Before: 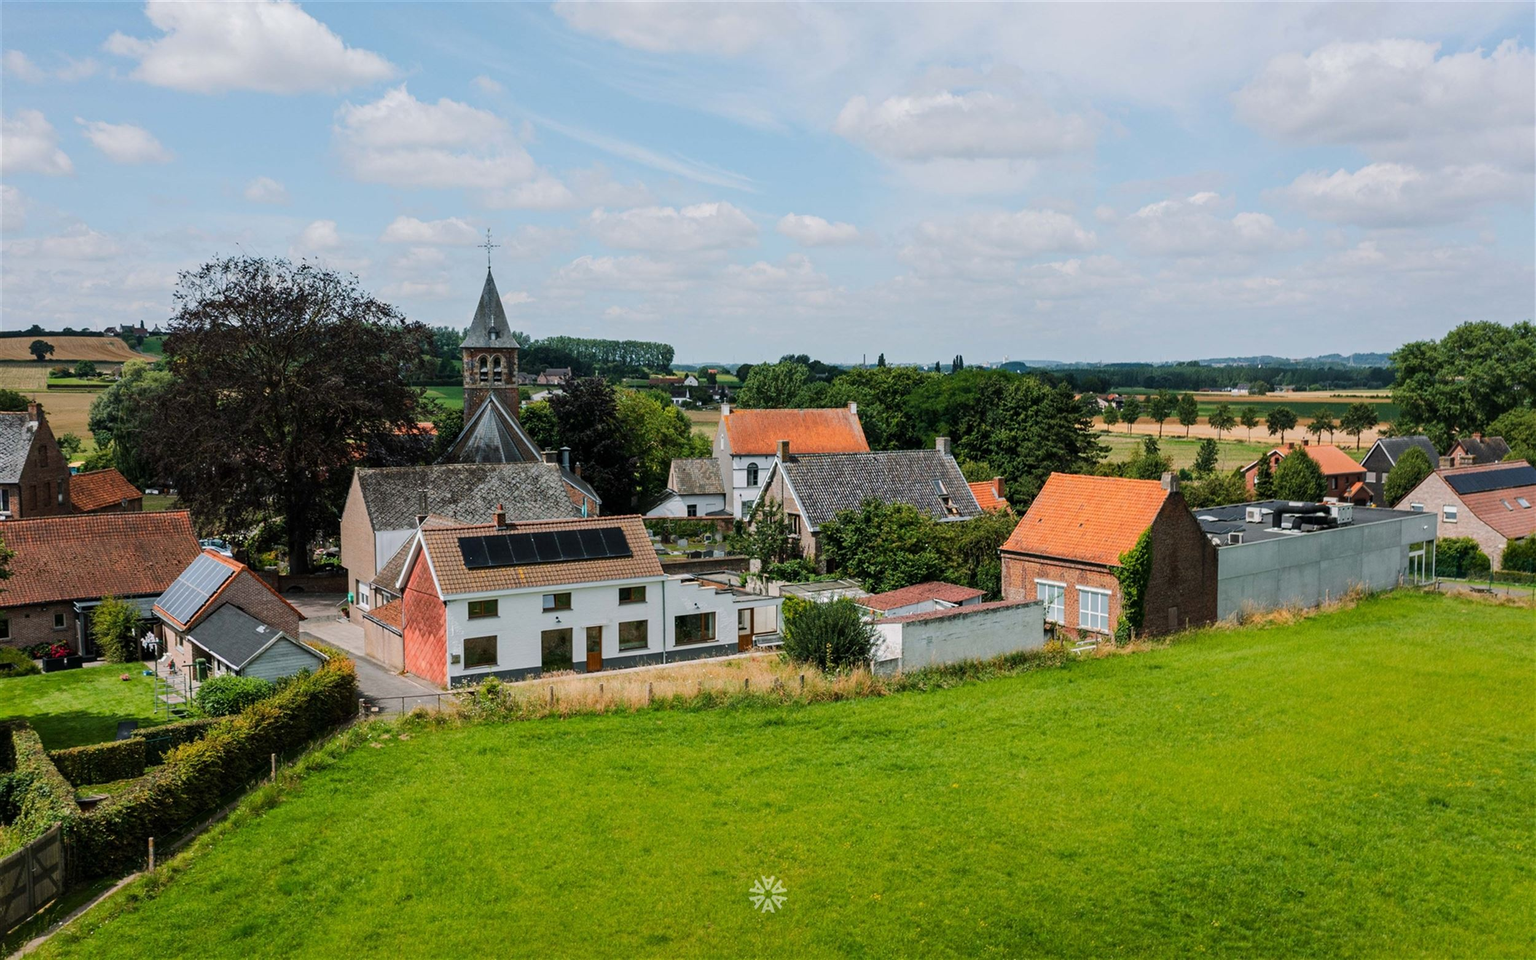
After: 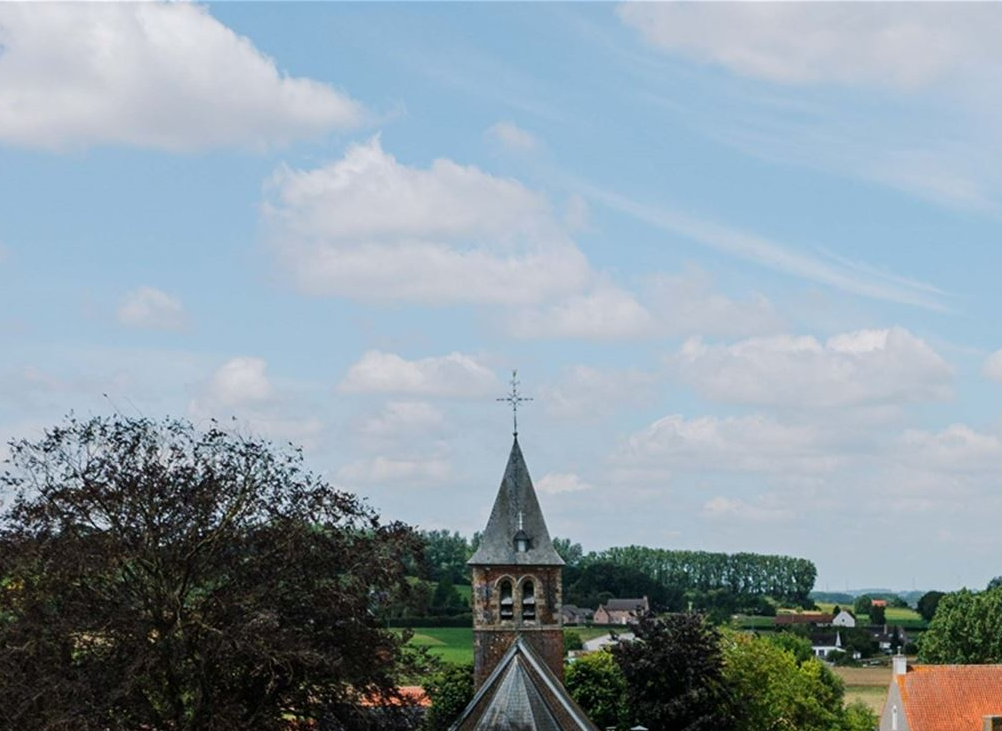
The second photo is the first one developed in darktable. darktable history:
crop and rotate: left 11.259%, top 0.112%, right 48.642%, bottom 53.032%
